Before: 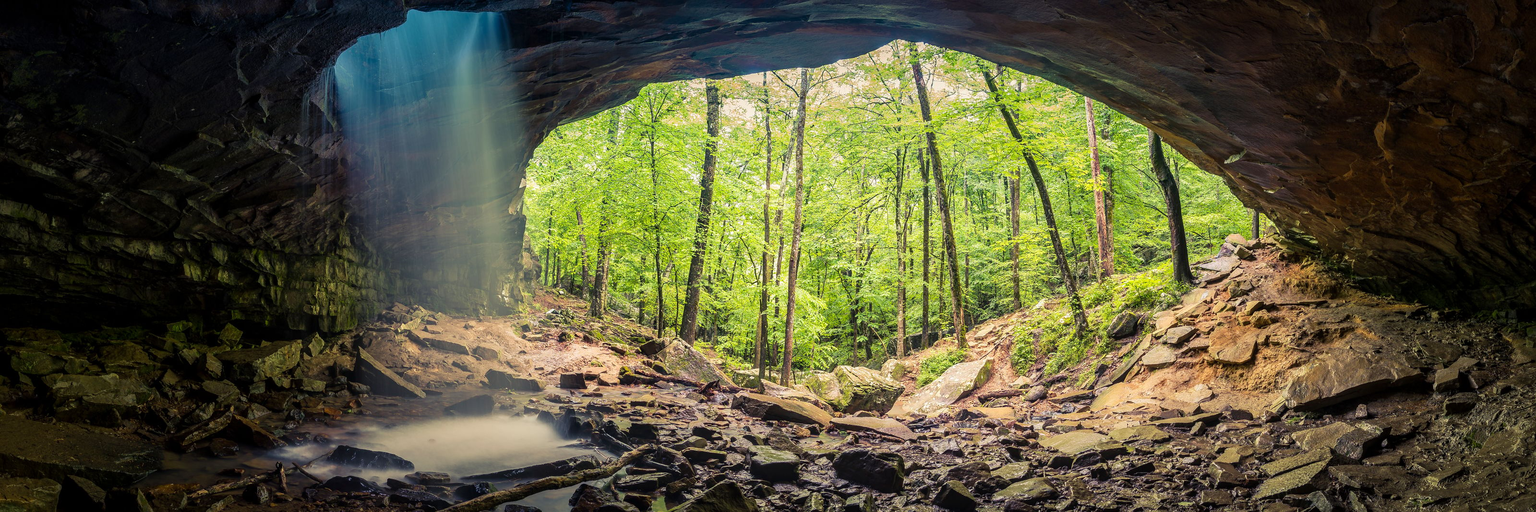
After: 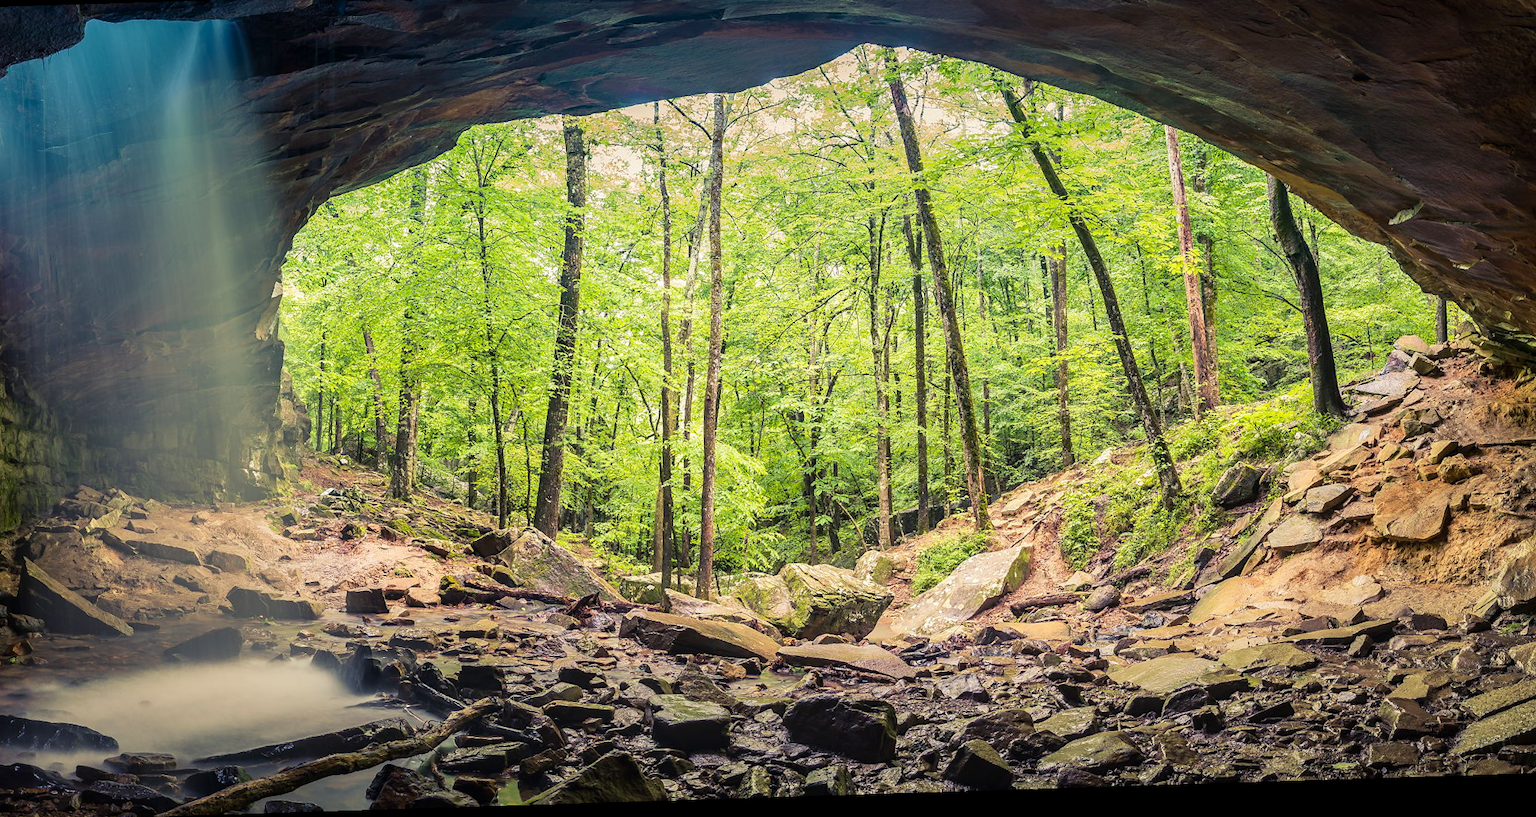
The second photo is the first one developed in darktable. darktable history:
crop and rotate: left 22.918%, top 5.629%, right 14.711%, bottom 2.247%
rotate and perspective: rotation -1.77°, lens shift (horizontal) 0.004, automatic cropping off
